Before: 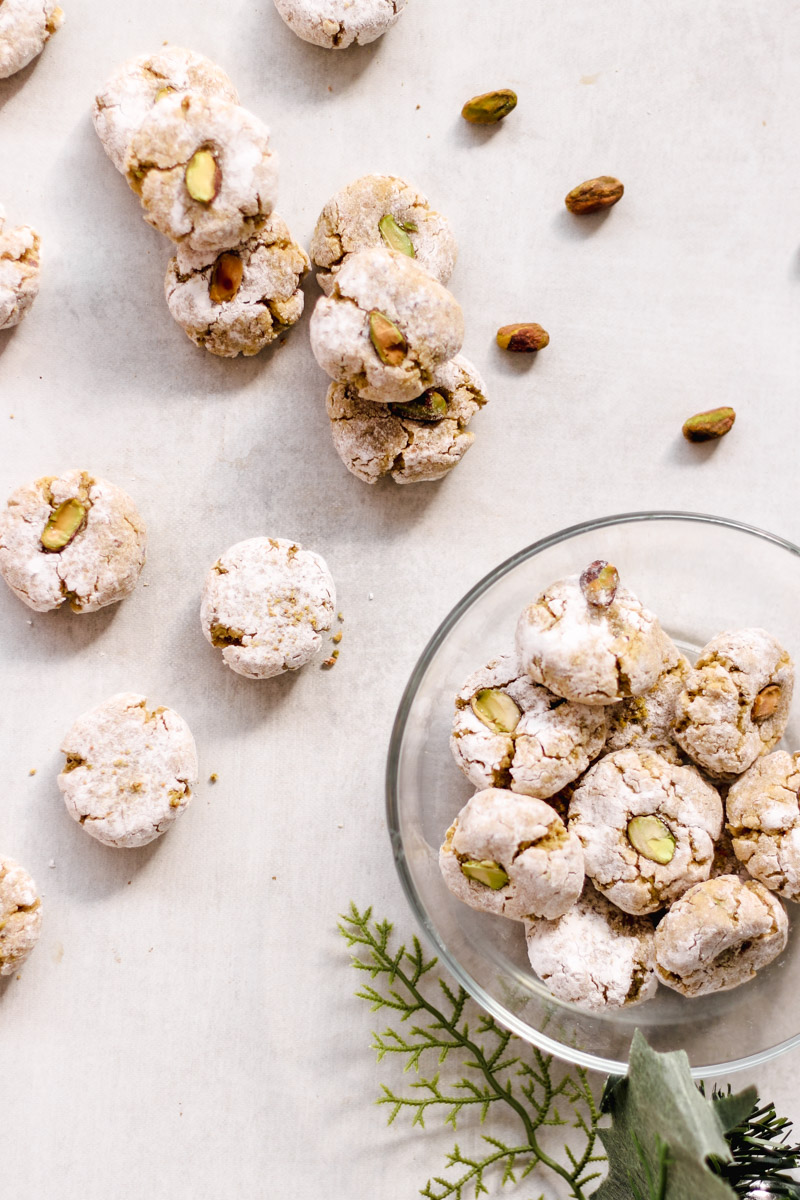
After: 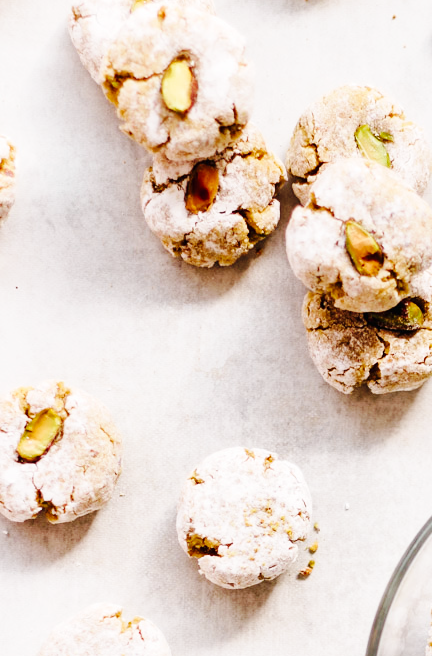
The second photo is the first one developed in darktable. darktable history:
crop and rotate: left 3.029%, top 7.507%, right 42.903%, bottom 37.806%
base curve: curves: ch0 [(0, 0) (0.036, 0.025) (0.121, 0.166) (0.206, 0.329) (0.605, 0.79) (1, 1)], preserve colors none
